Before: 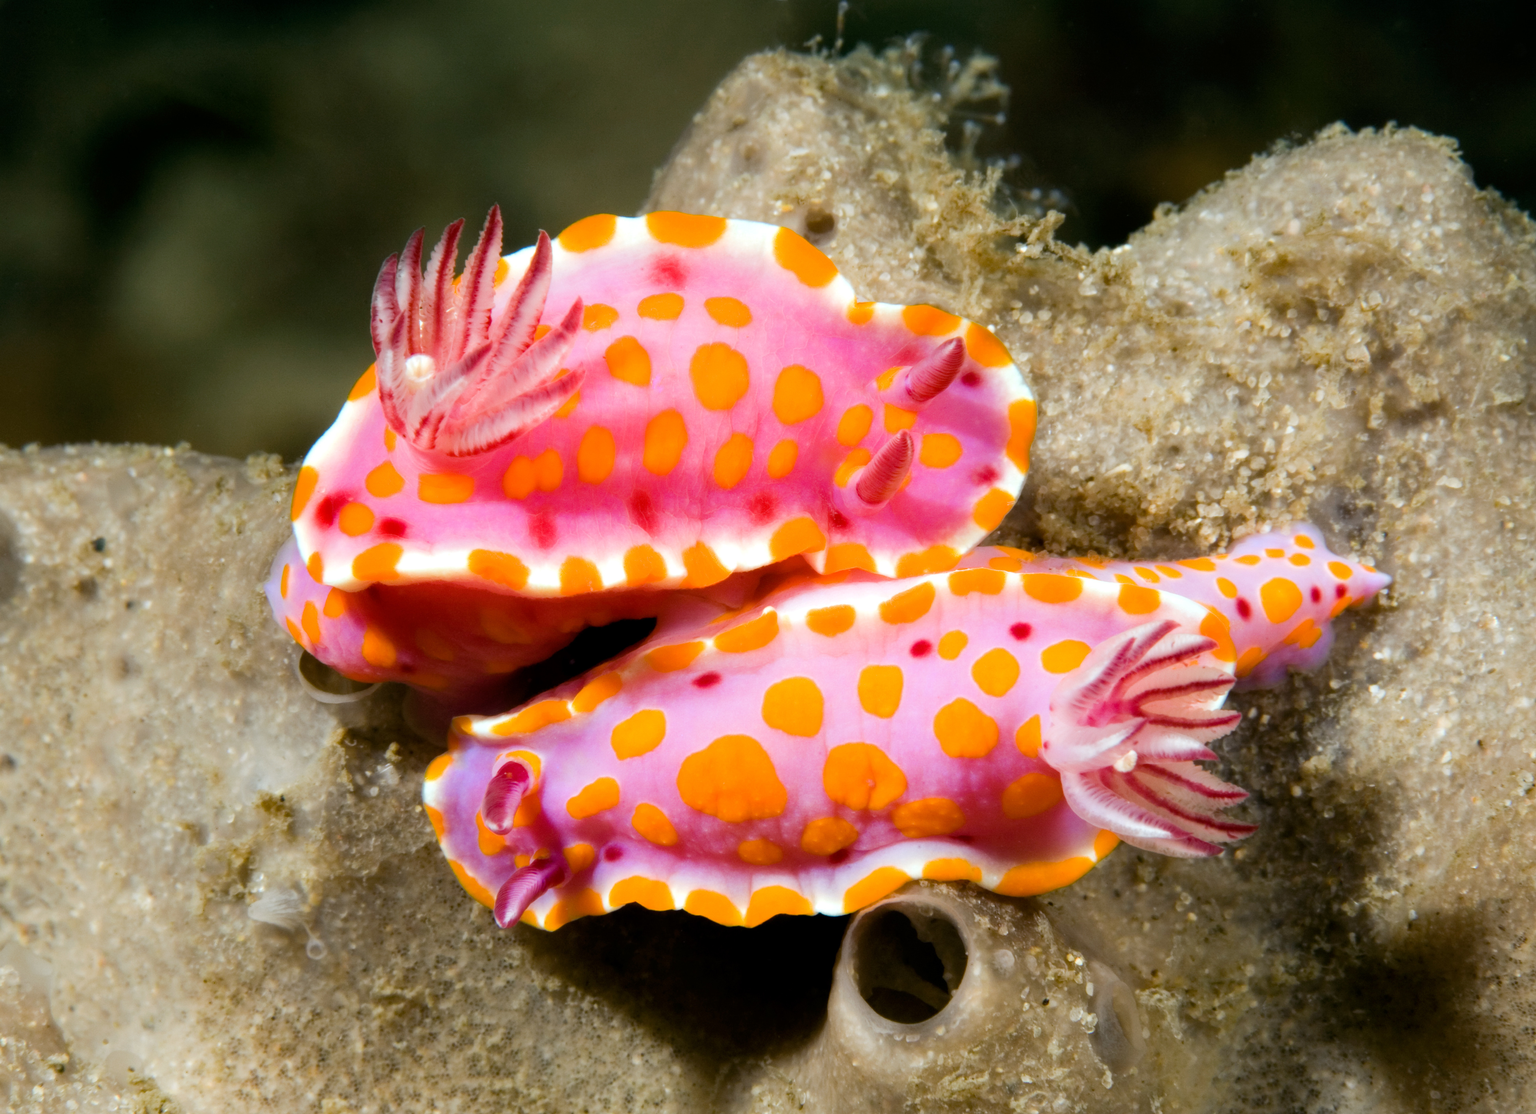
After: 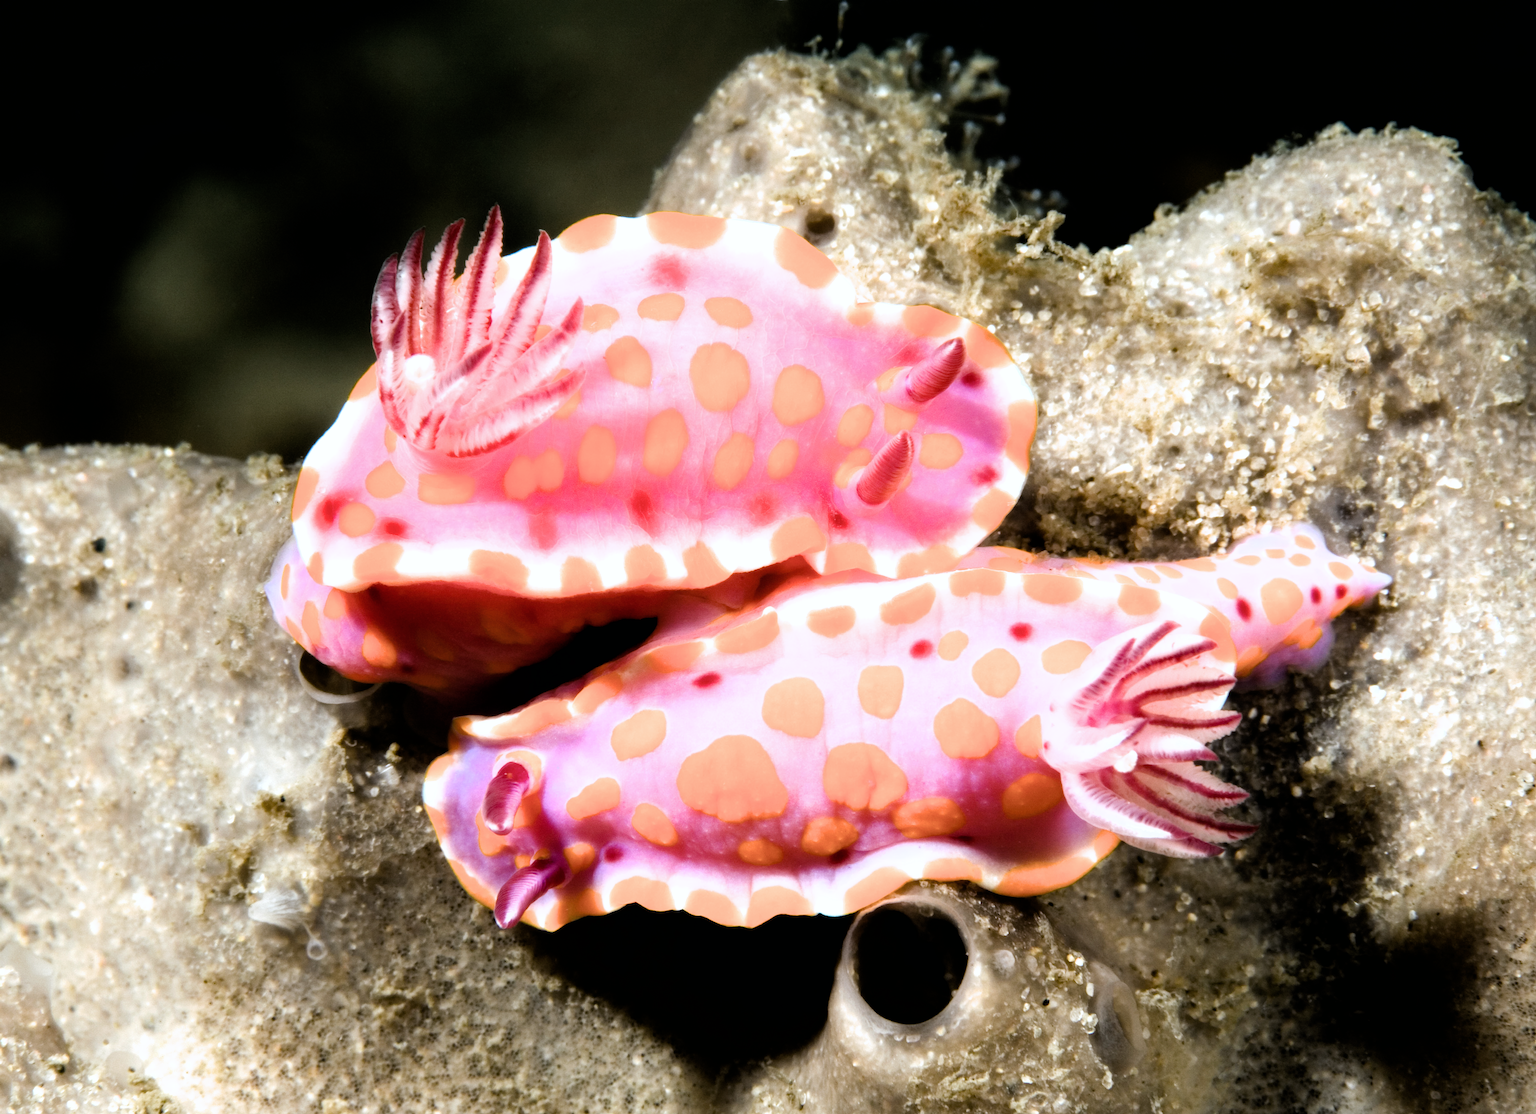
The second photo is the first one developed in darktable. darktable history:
color correction: highlights a* -0.149, highlights b* -5.73, shadows a* -0.12, shadows b* -0.086
filmic rgb: black relative exposure -8.18 EV, white relative exposure 2.2 EV, hardness 7.05, latitude 85.7%, contrast 1.702, highlights saturation mix -3.21%, shadows ↔ highlights balance -2.65%
